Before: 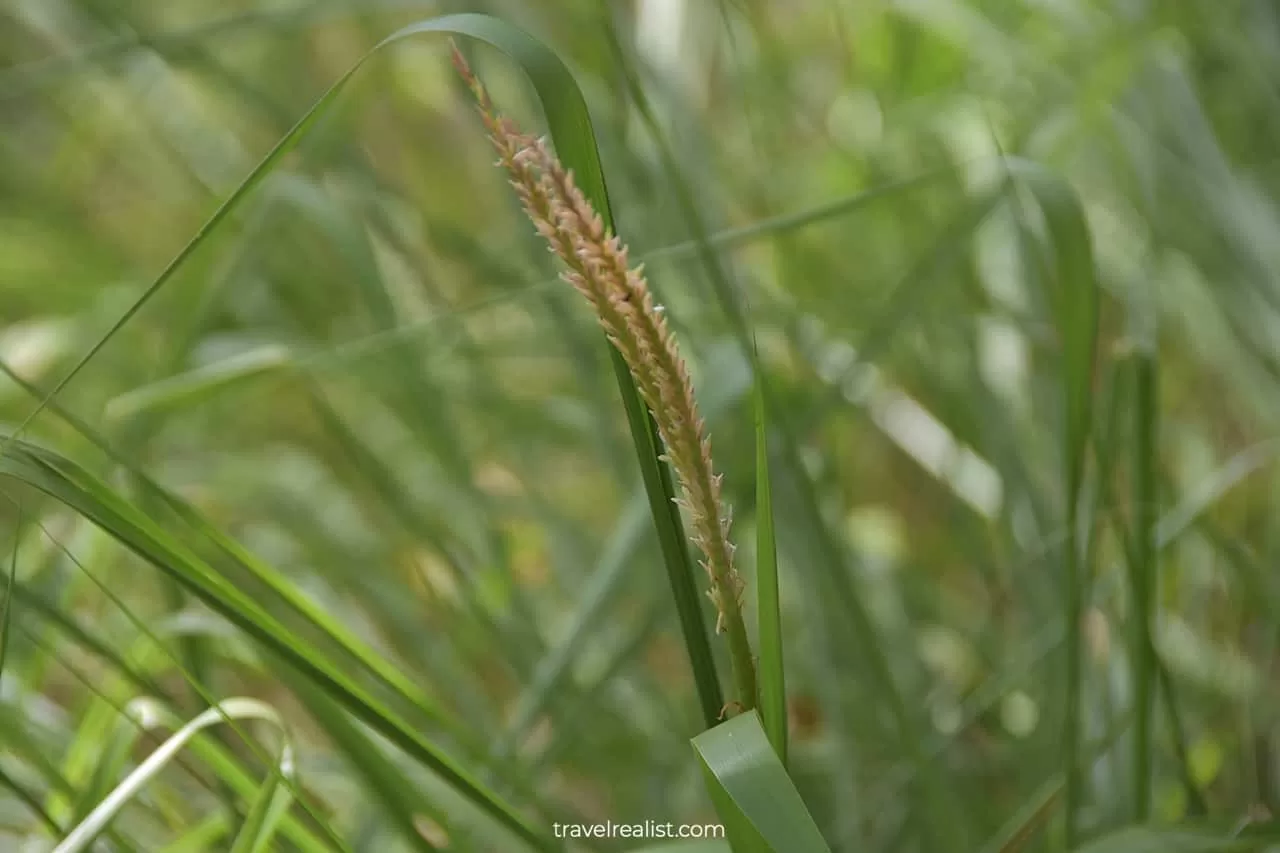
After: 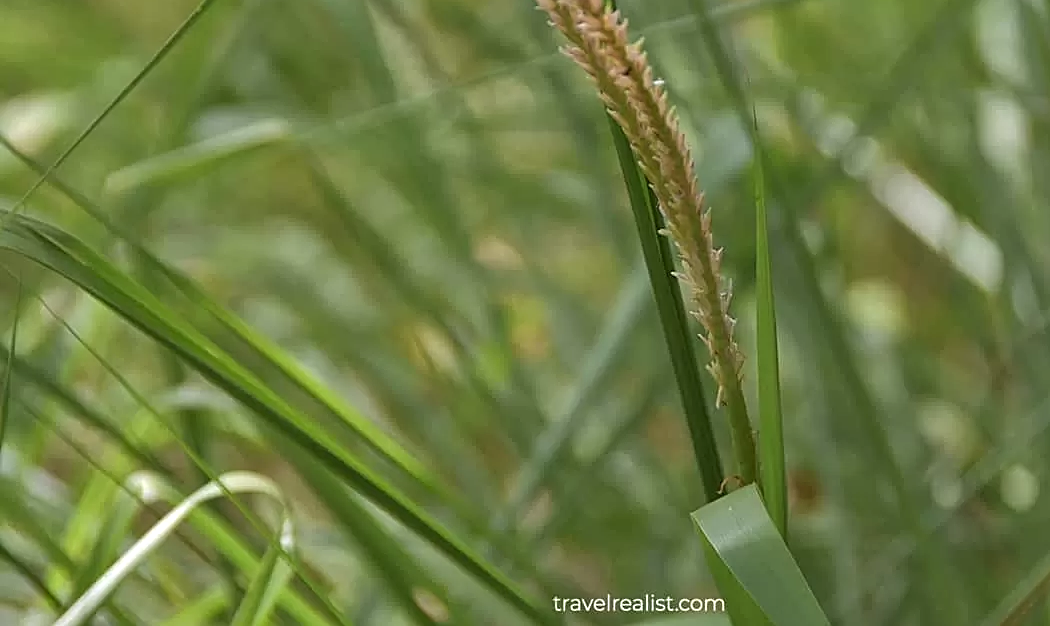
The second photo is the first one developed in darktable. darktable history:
sharpen: on, module defaults
crop: top 26.61%, right 17.961%
shadows and highlights: shadows 59.74, highlights -60.37, soften with gaussian
local contrast: highlights 104%, shadows 102%, detail 119%, midtone range 0.2
